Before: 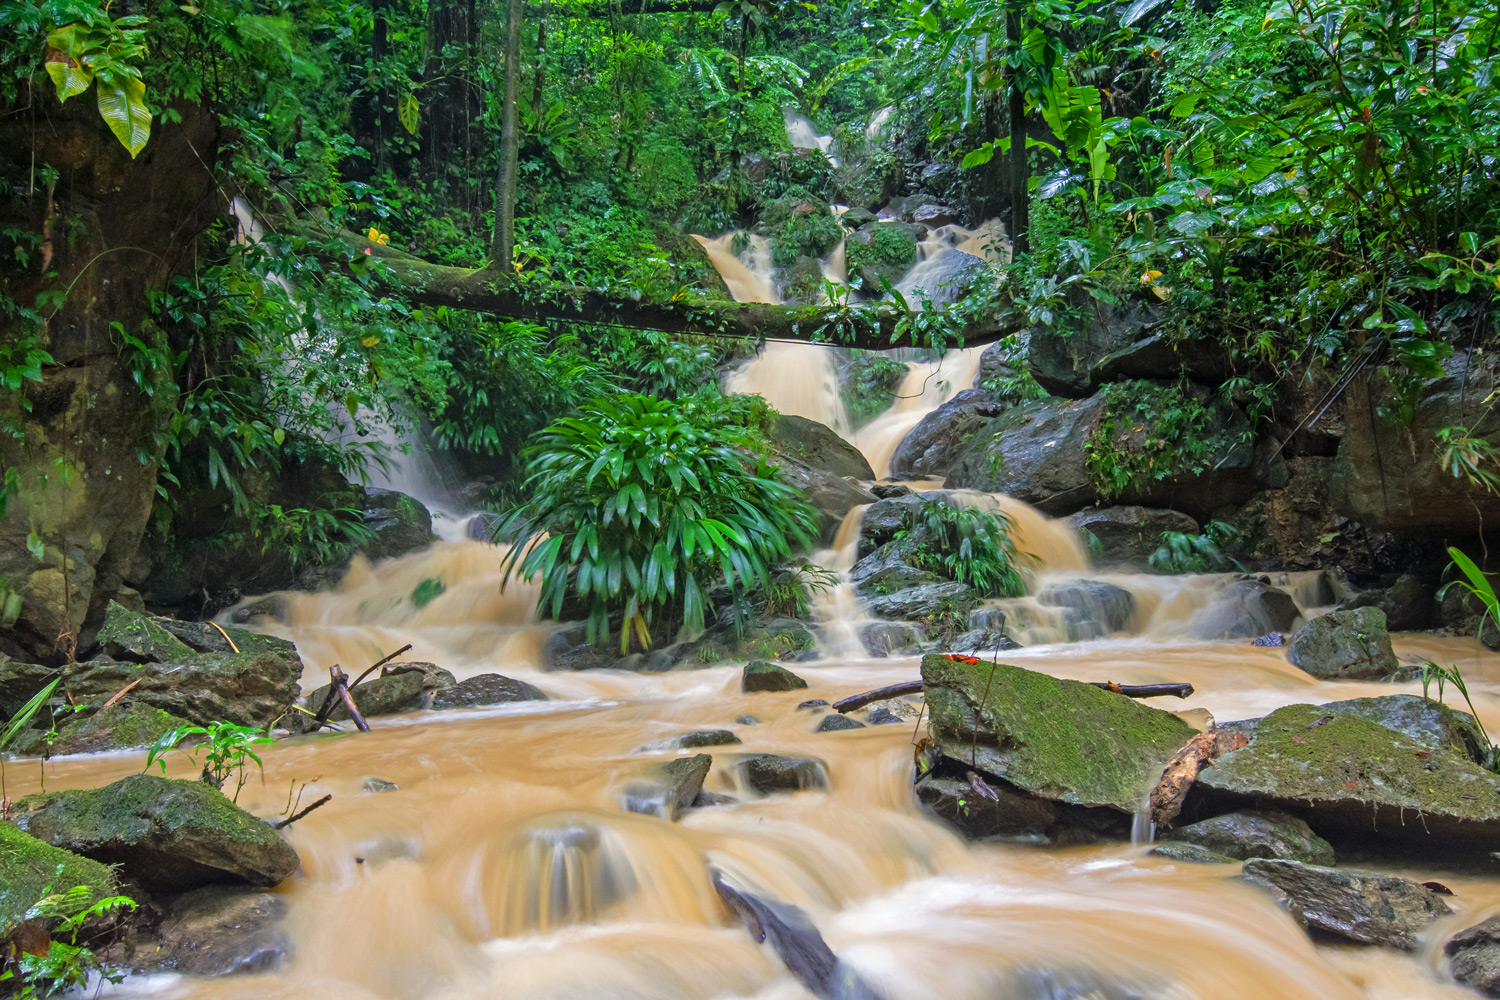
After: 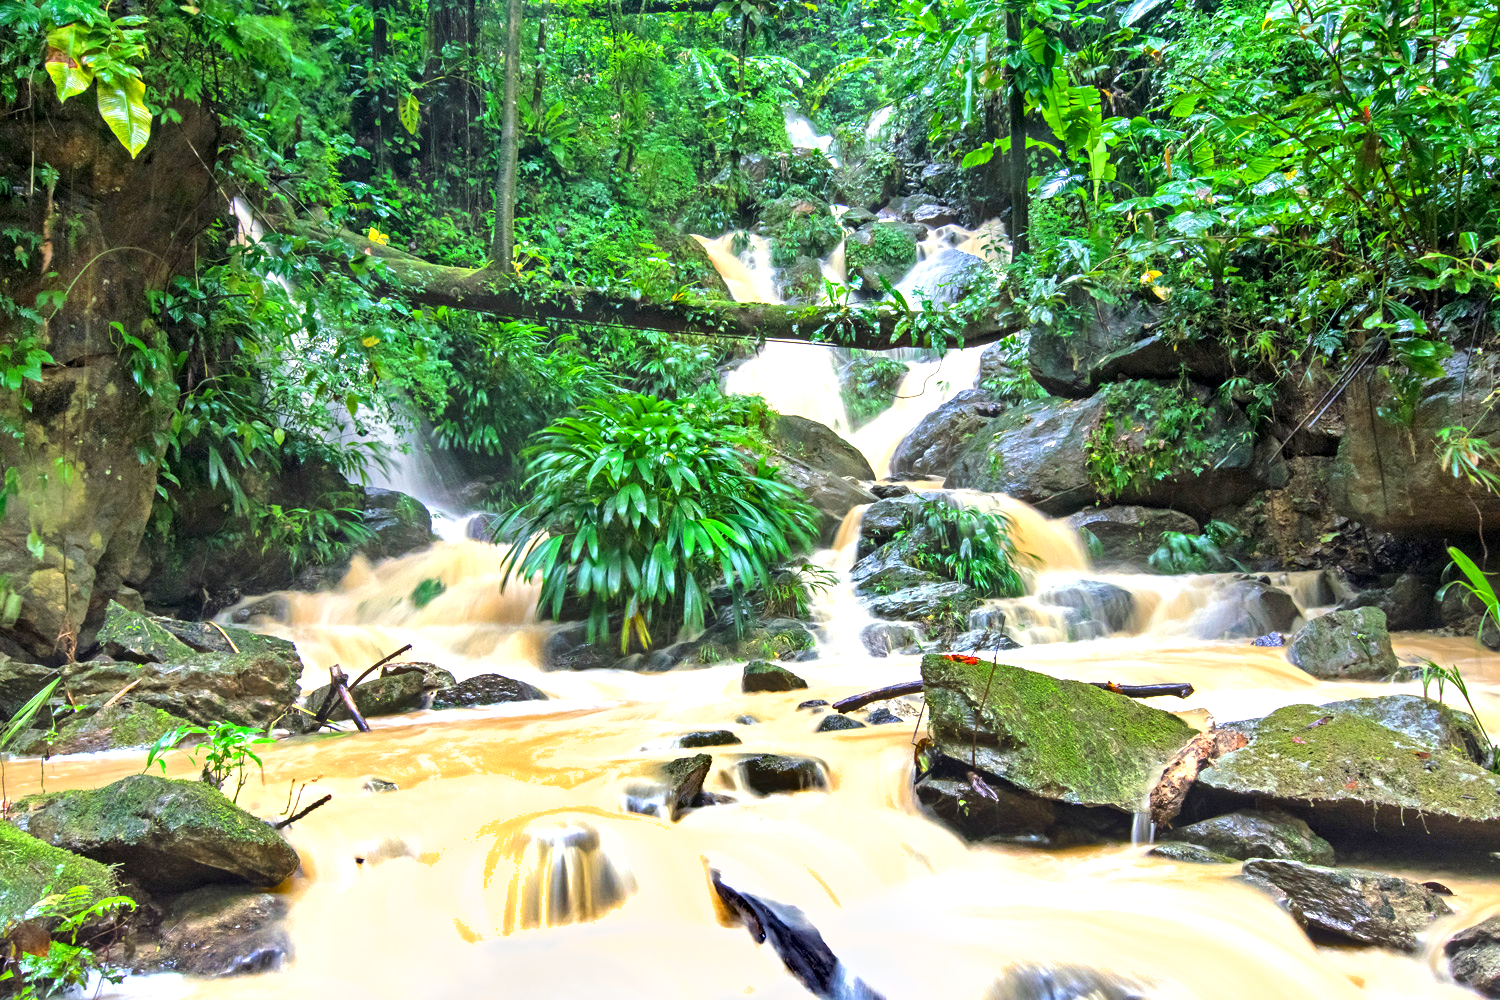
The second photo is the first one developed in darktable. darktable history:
white balance: emerald 1
exposure: black level correction 0.001, exposure 1.3 EV, compensate highlight preservation false
shadows and highlights: soften with gaussian
